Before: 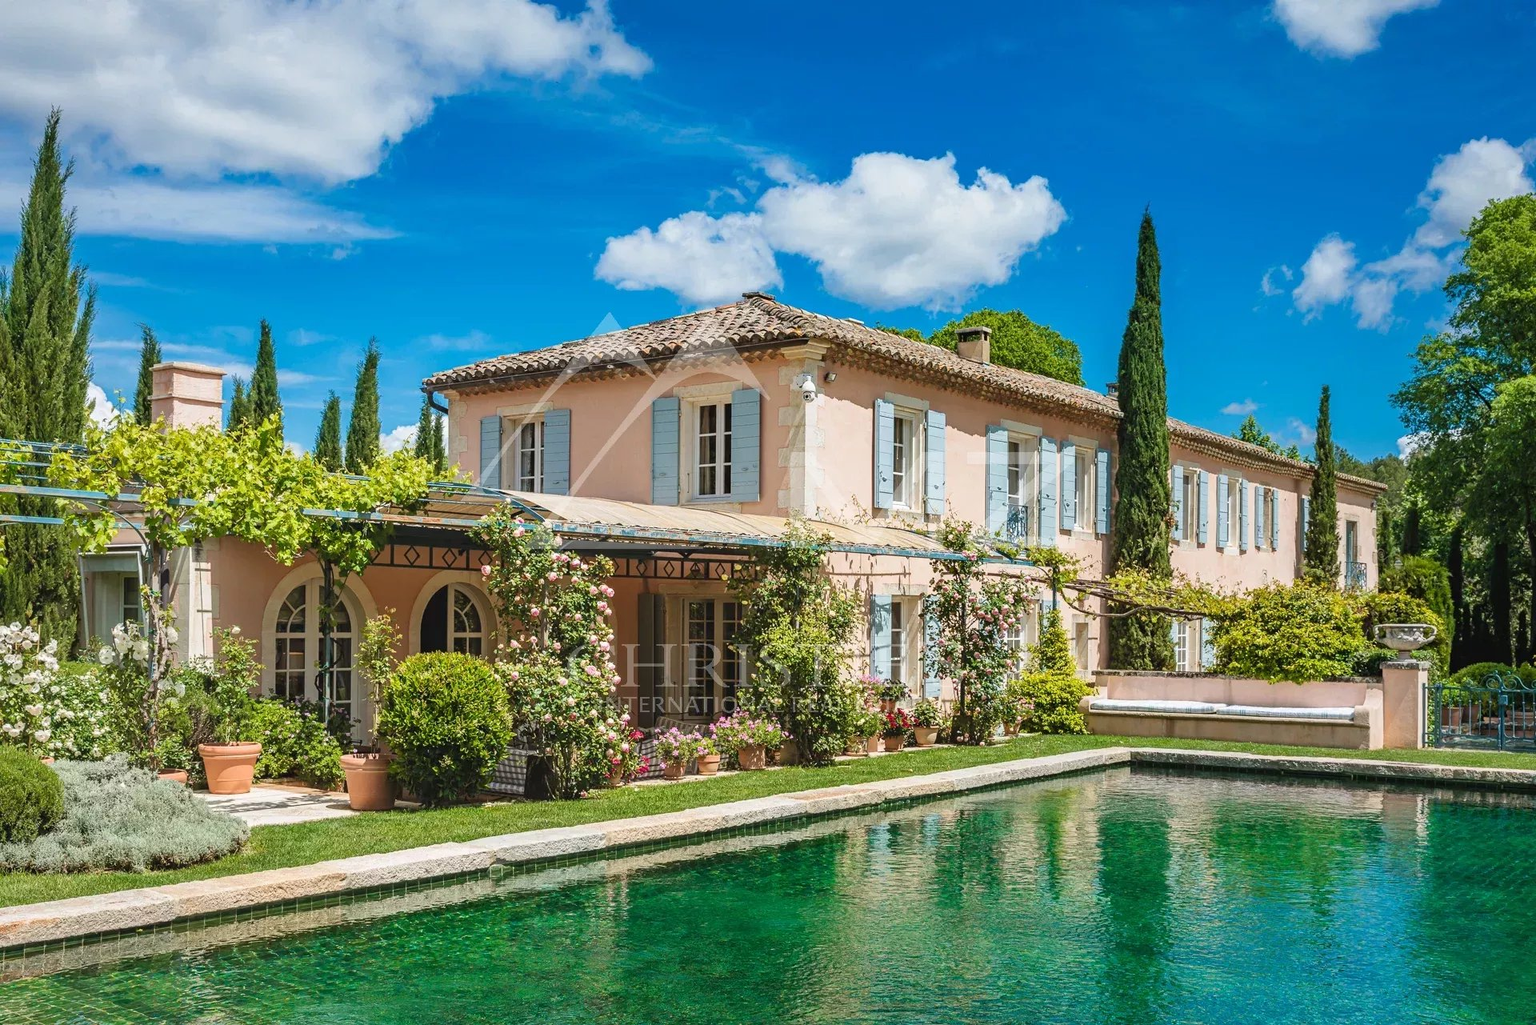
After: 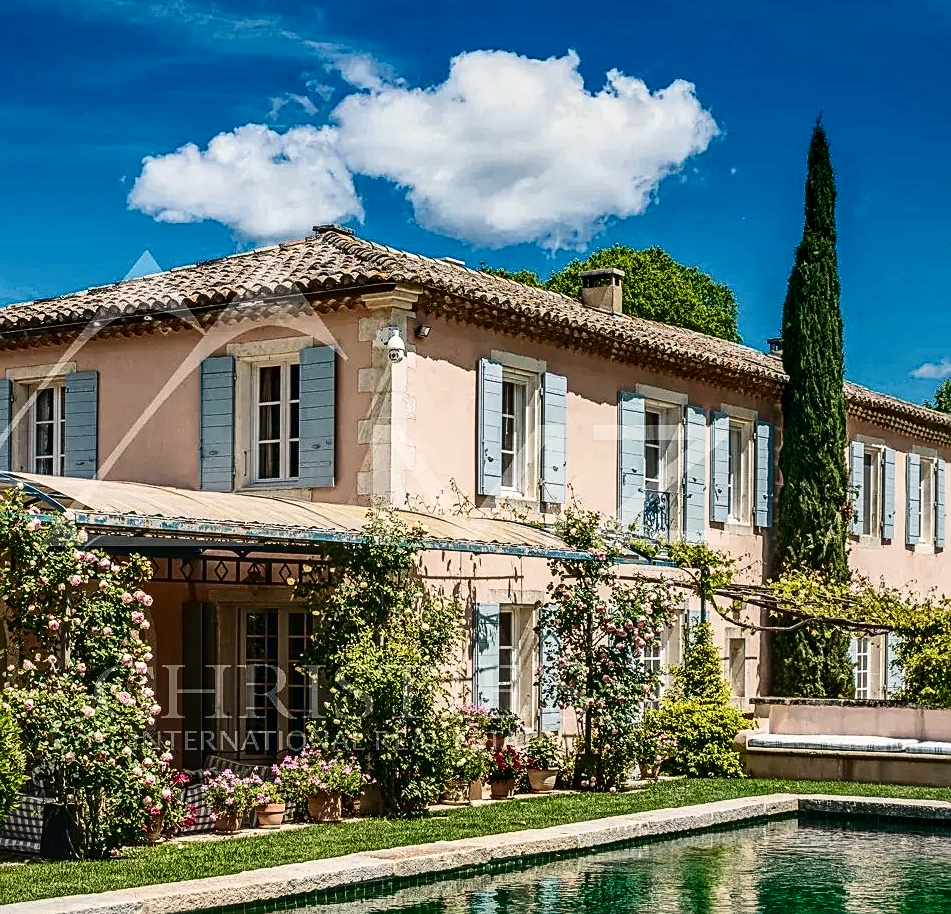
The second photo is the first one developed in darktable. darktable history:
sharpen: on, module defaults
contrast brightness saturation: contrast 0.24, brightness -0.24, saturation 0.14
color correction: highlights a* 2.75, highlights b* 5, shadows a* -2.04, shadows b* -4.84, saturation 0.8
local contrast: on, module defaults
crop: left 32.075%, top 10.976%, right 18.355%, bottom 17.596%
